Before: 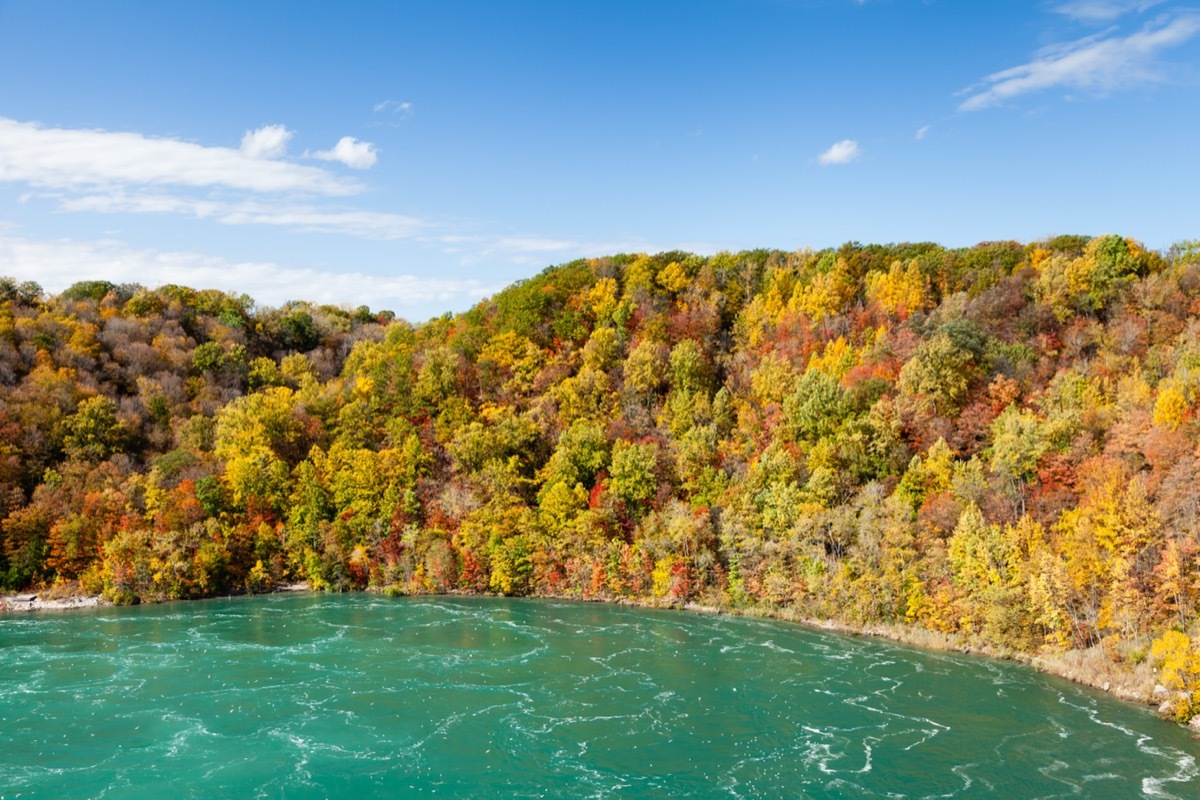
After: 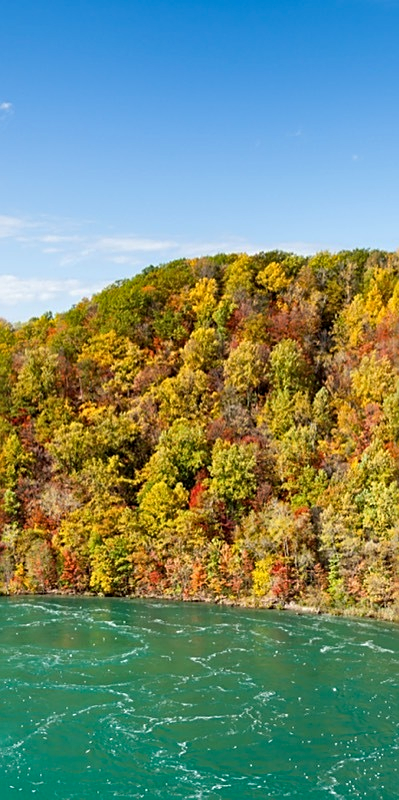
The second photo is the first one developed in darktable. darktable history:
tone equalizer: on, module defaults
crop: left 33.36%, right 33.36%
sharpen: on, module defaults
haze removal: on, module defaults
